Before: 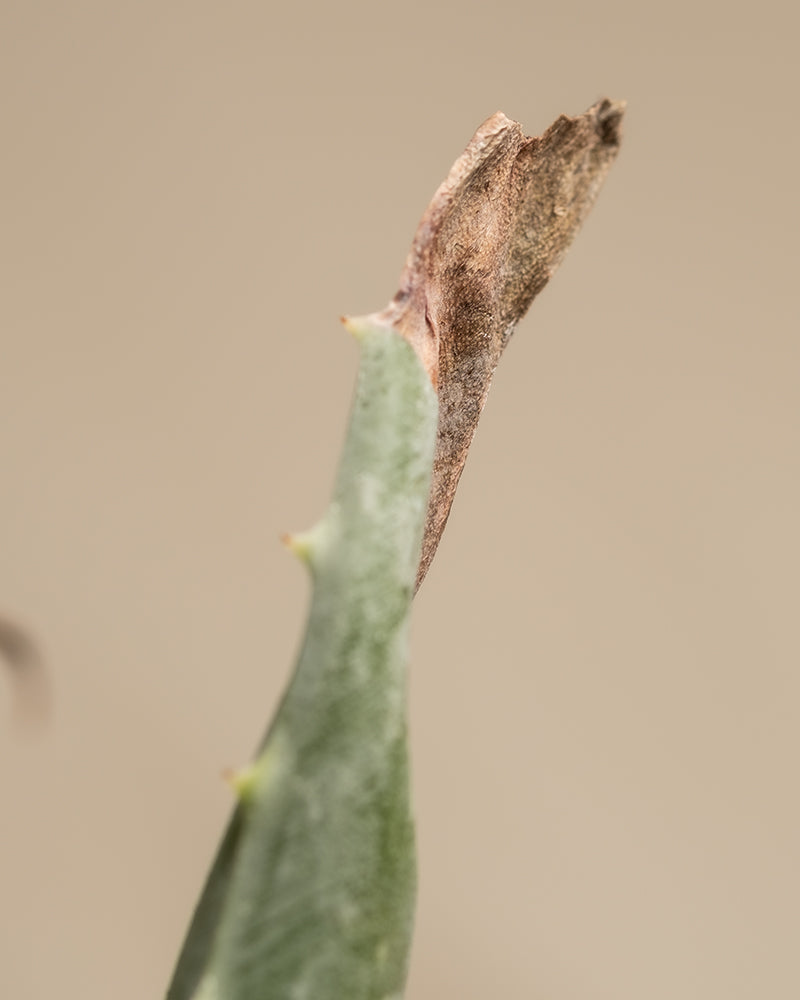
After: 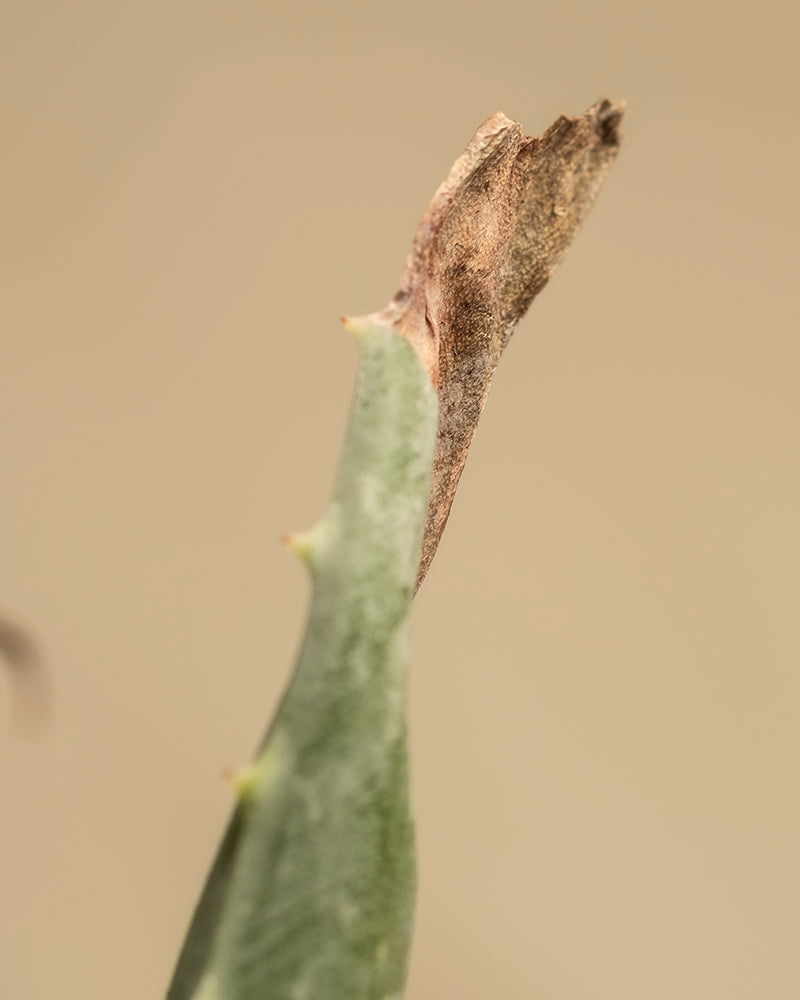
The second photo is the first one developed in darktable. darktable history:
exposure: black level correction 0.001, compensate highlight preservation false
white balance: red 1.029, blue 0.92
